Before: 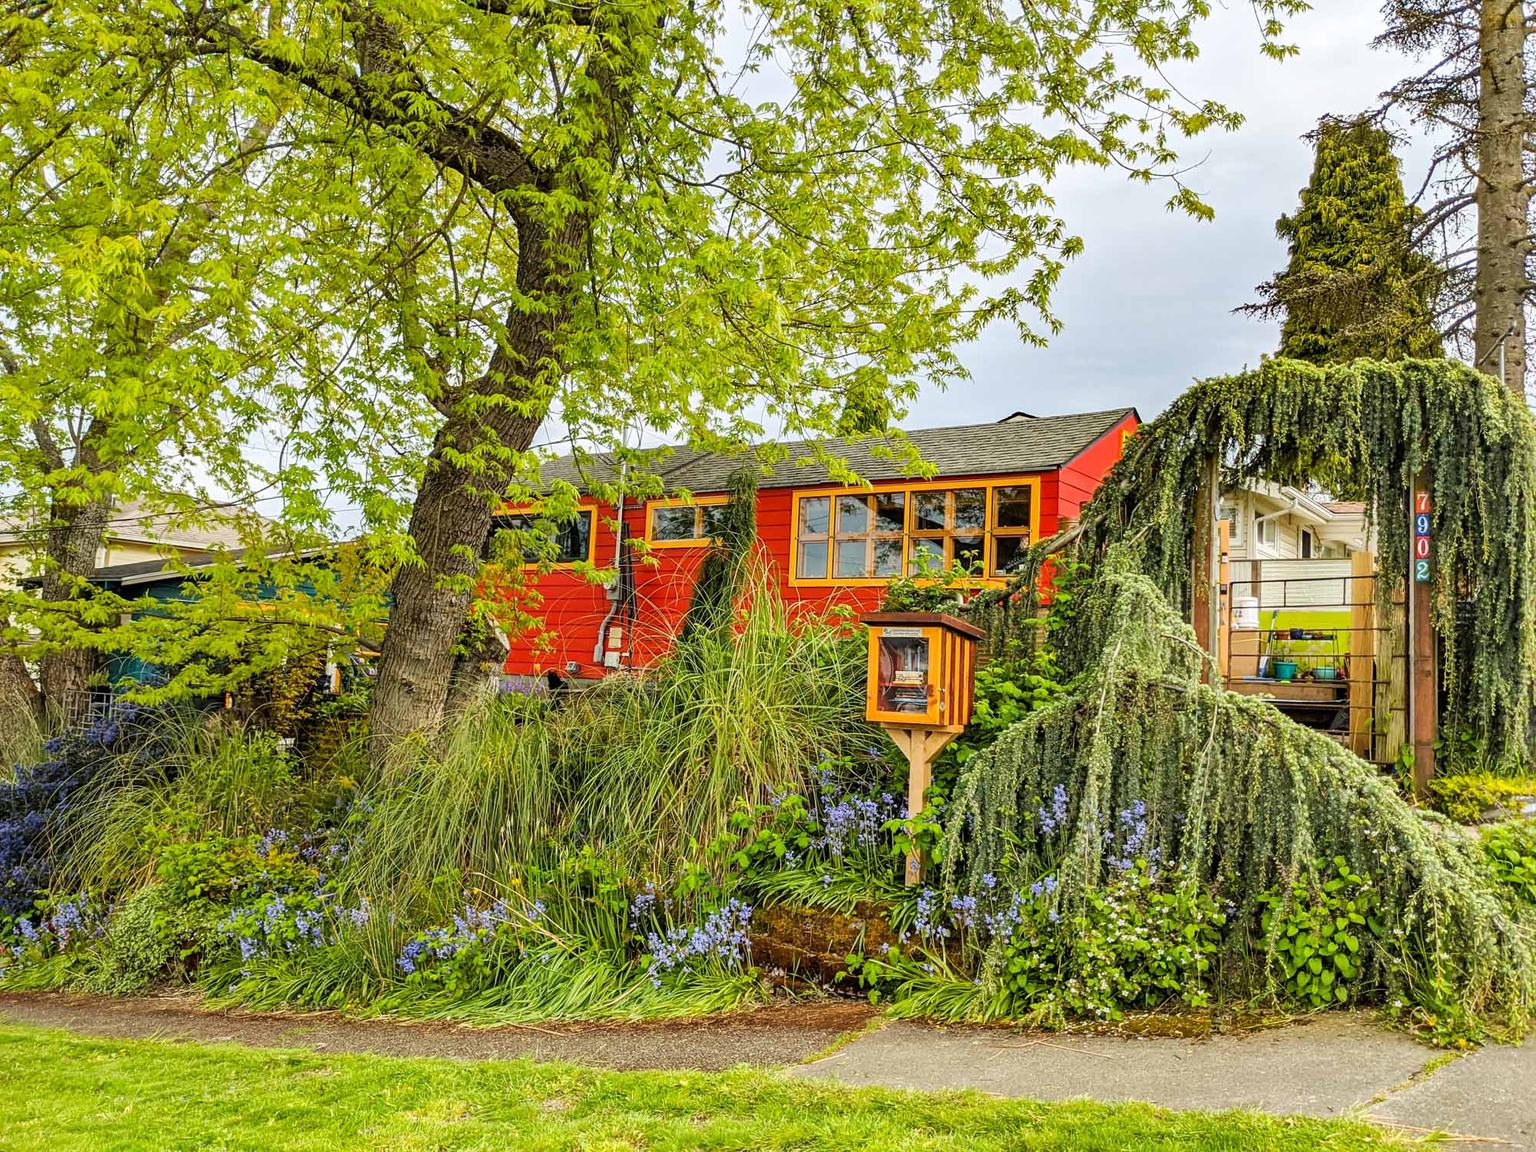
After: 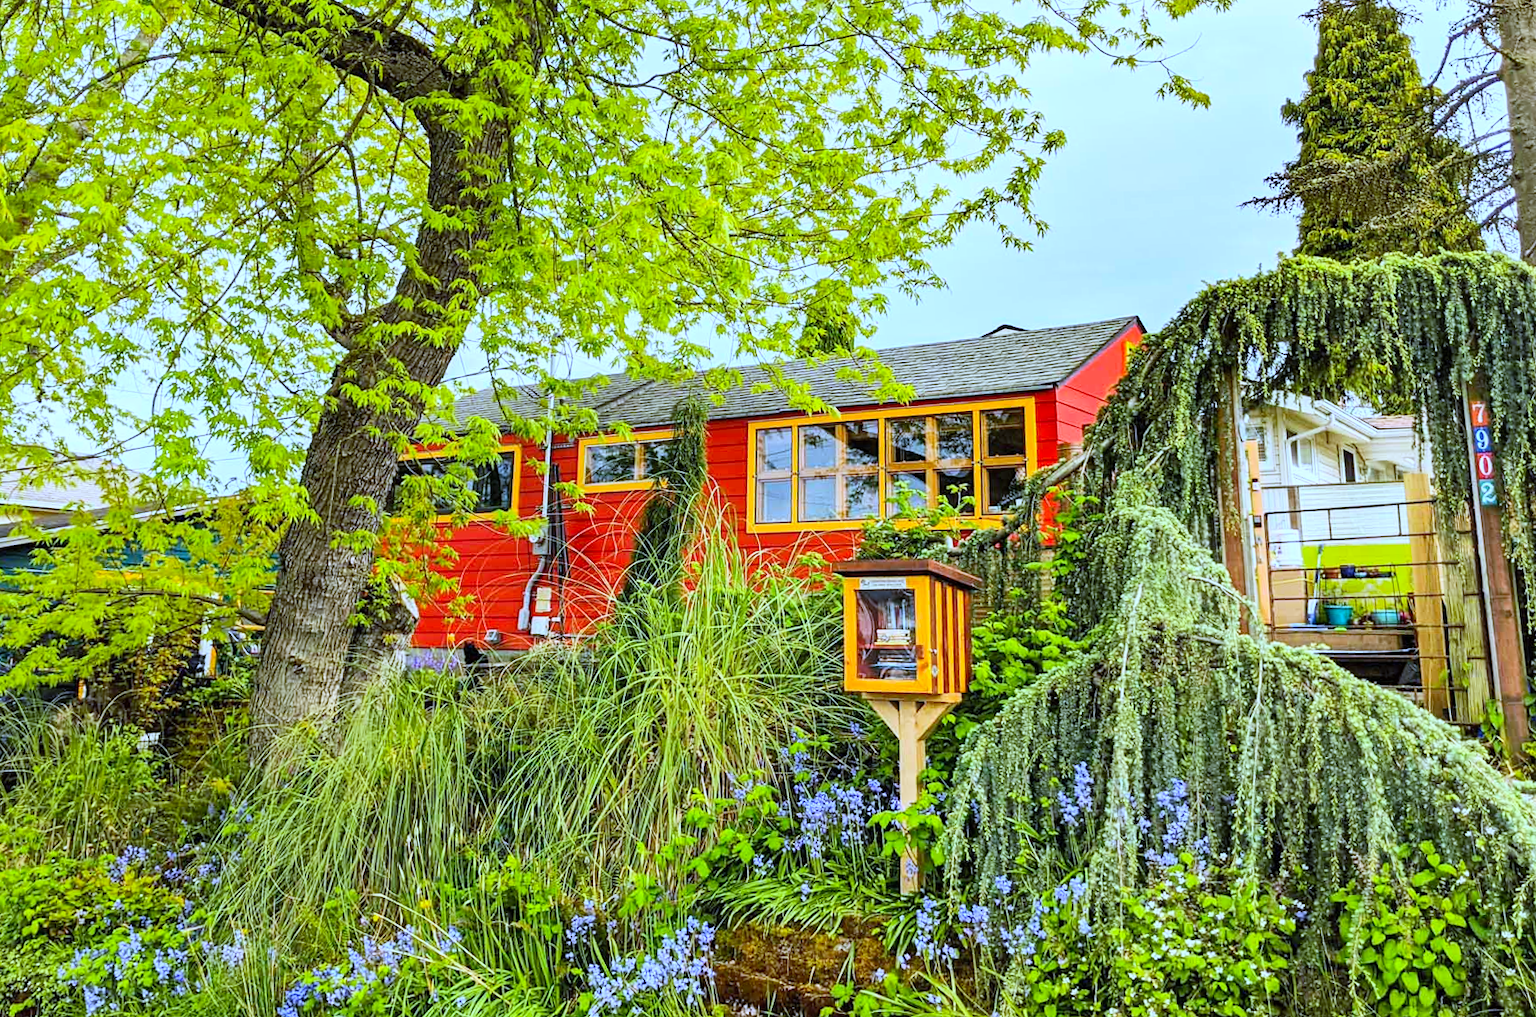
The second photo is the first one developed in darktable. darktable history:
white balance: red 0.871, blue 1.249
contrast brightness saturation: contrast 0.2, brightness 0.16, saturation 0.22
rotate and perspective: rotation -1.68°, lens shift (vertical) -0.146, crop left 0.049, crop right 0.912, crop top 0.032, crop bottom 0.96
crop: left 8.155%, top 6.611%, bottom 15.385%
